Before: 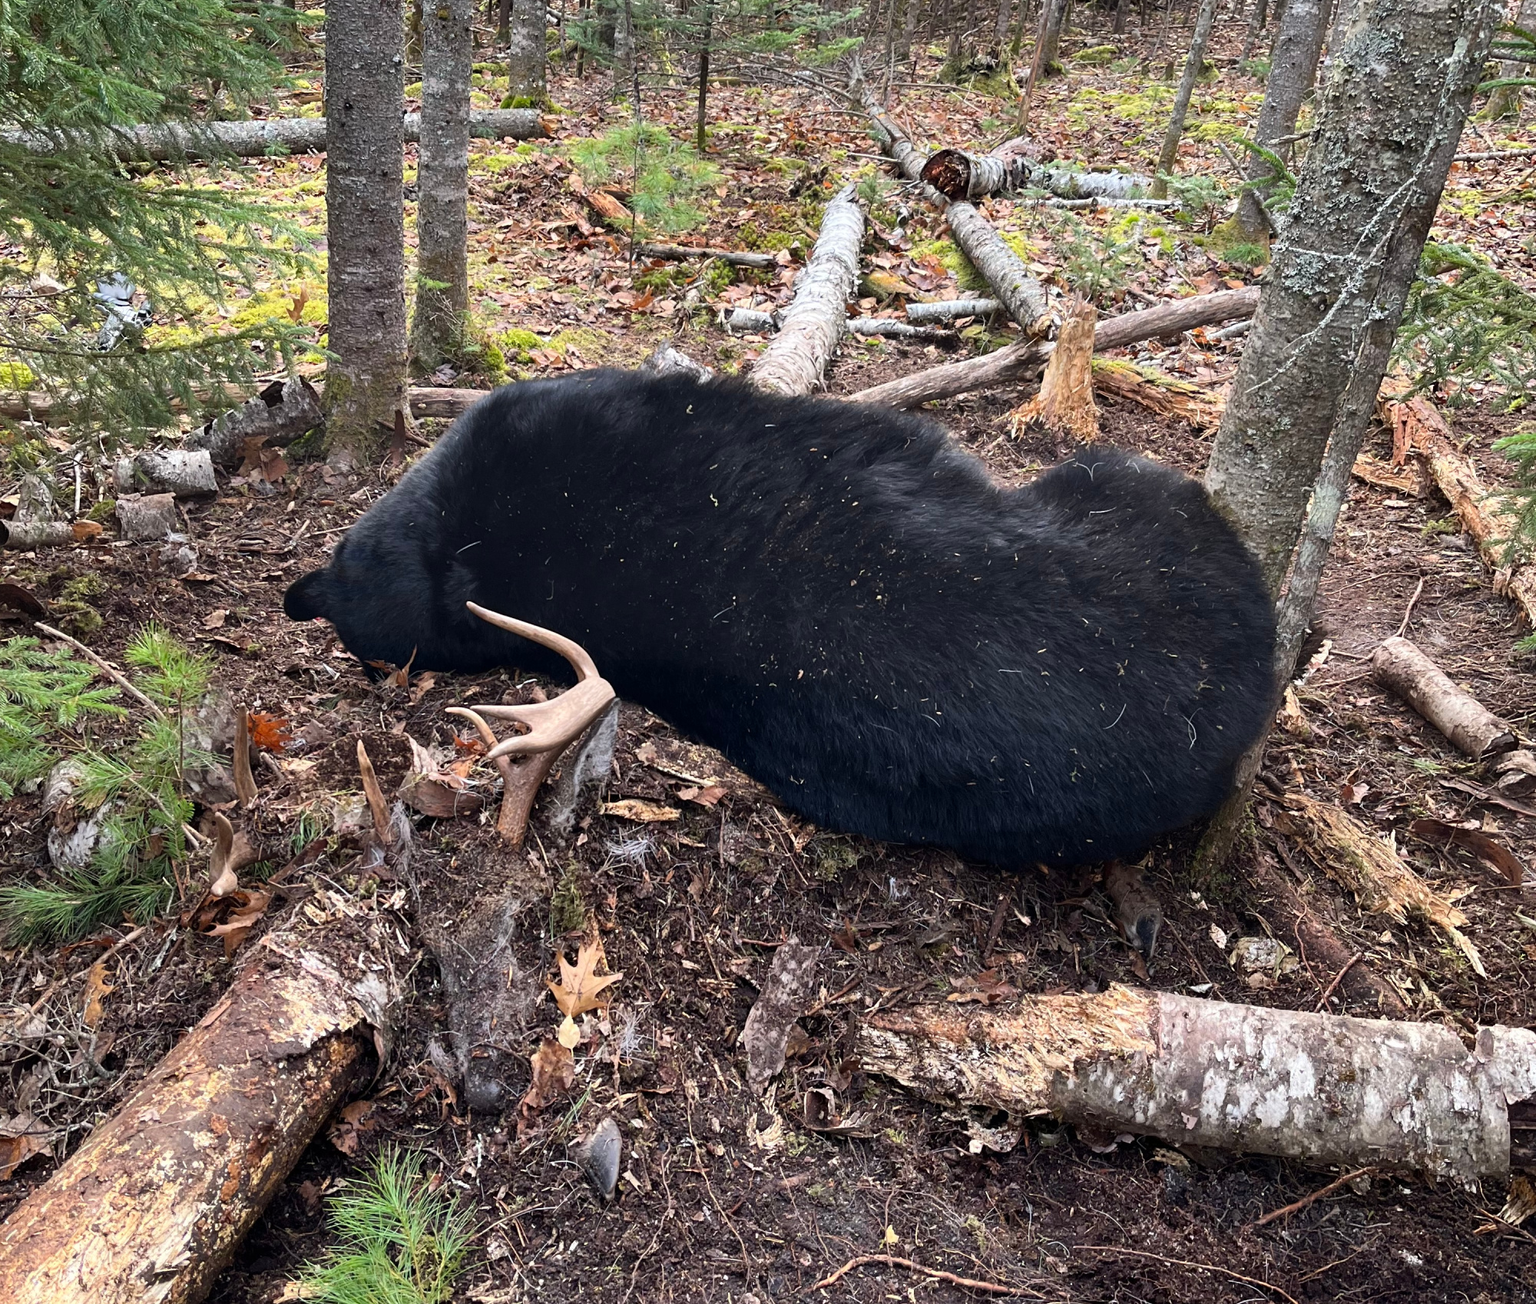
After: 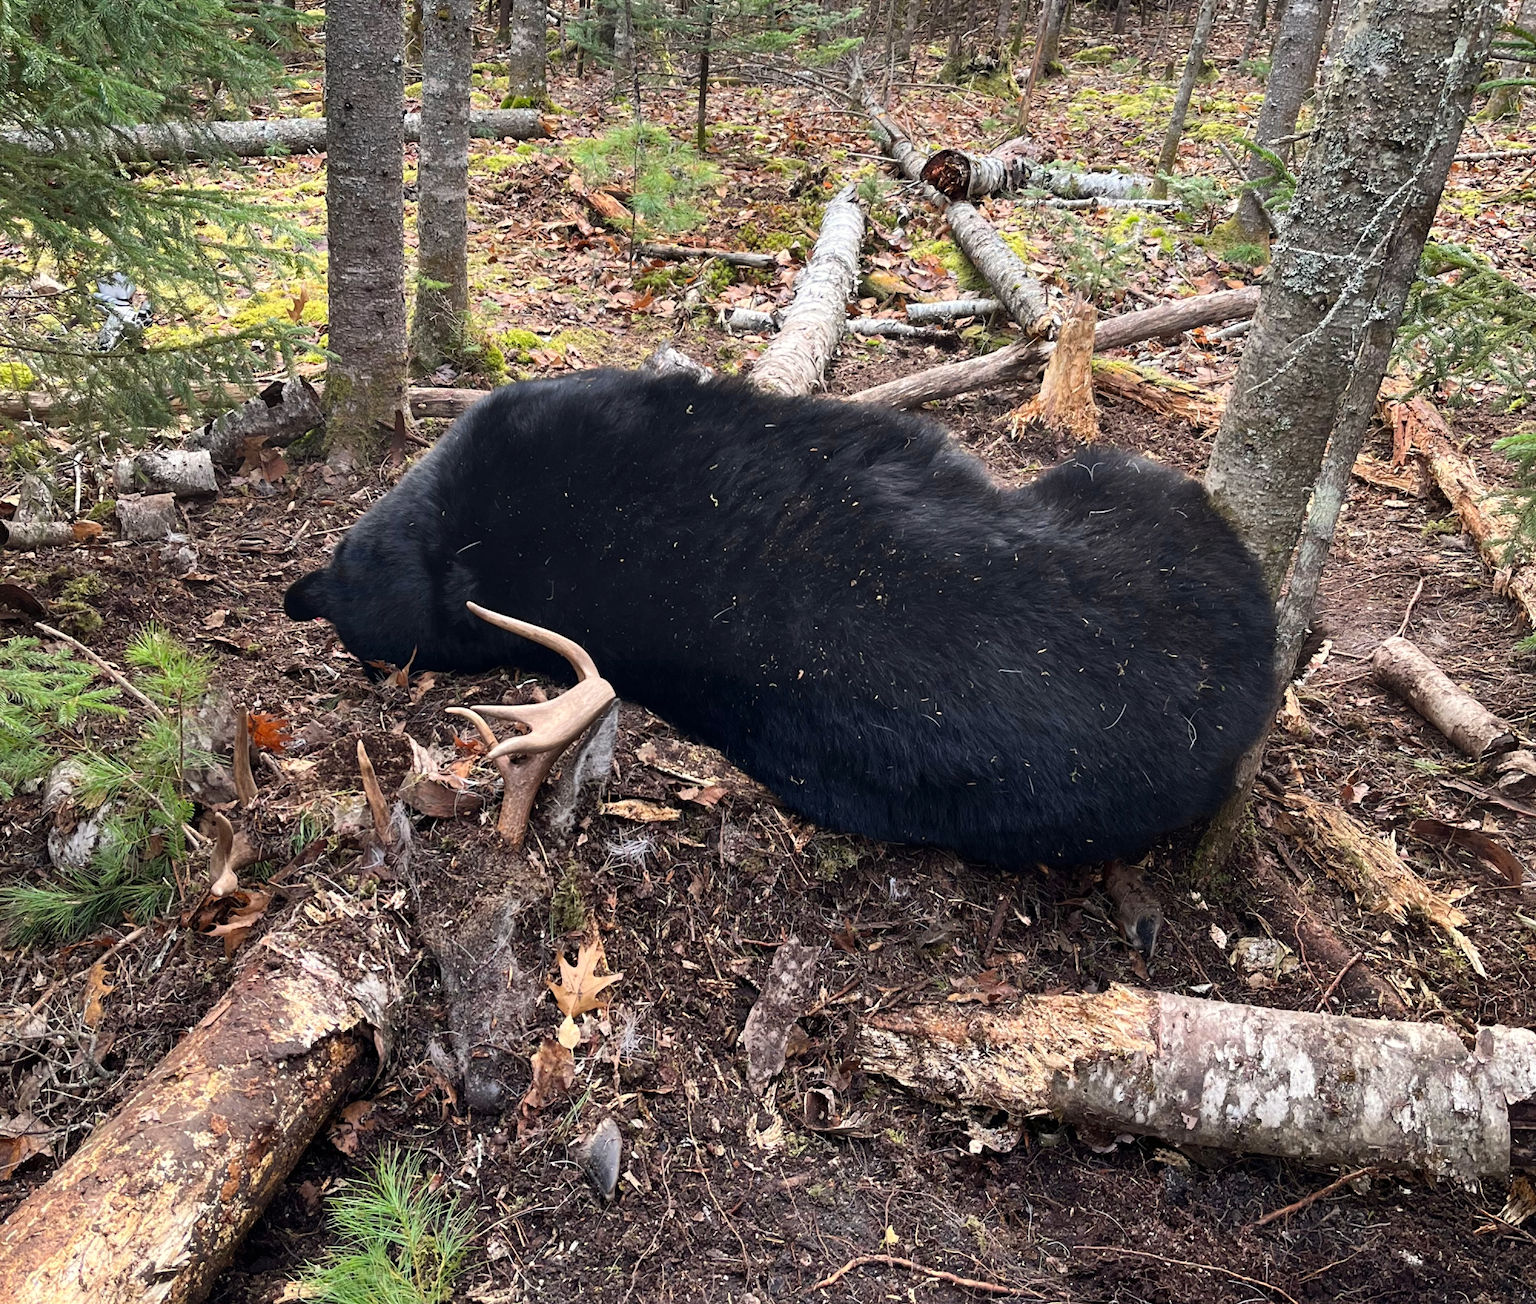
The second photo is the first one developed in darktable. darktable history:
color calibration: x 0.342, y 0.356, temperature 5143.82 K
shadows and highlights: shadows 11.21, white point adjustment 1.11, highlights -1.92, soften with gaussian
